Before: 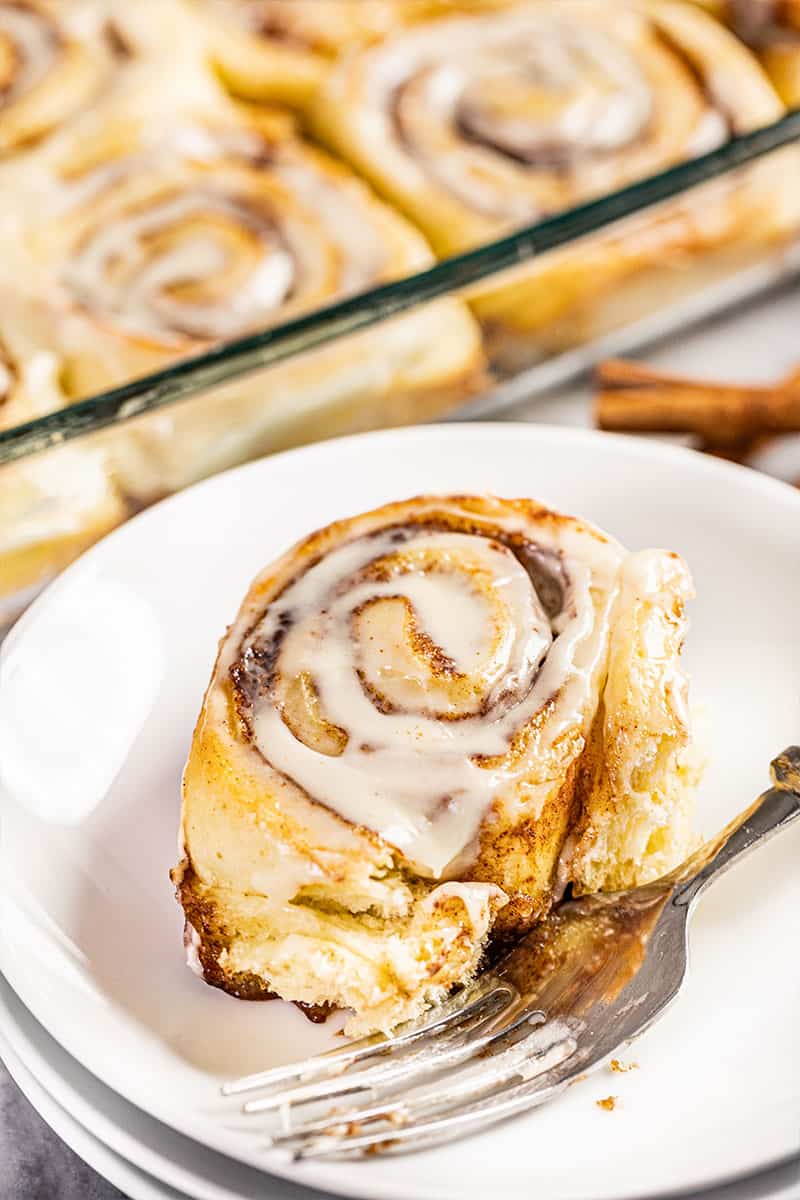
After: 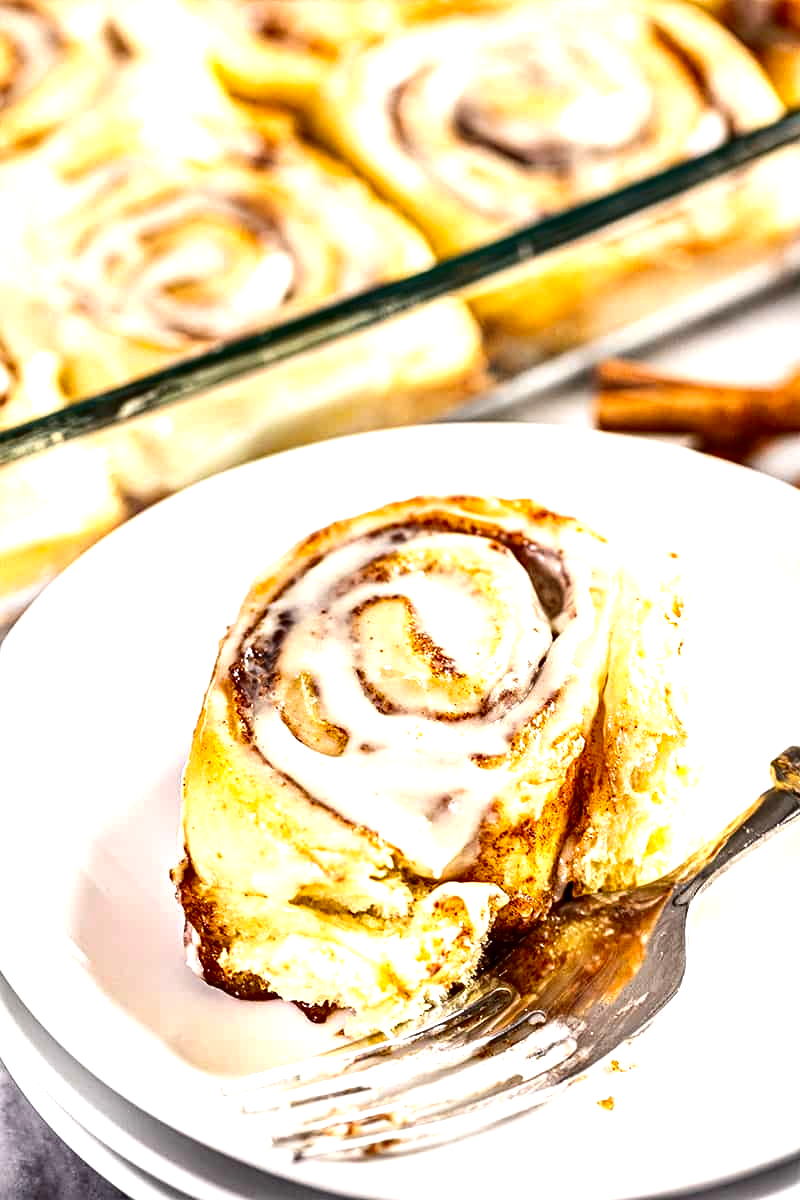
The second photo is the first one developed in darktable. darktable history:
contrast brightness saturation: contrast 0.1, brightness -0.258, saturation 0.137
exposure: black level correction 0, exposure 0.702 EV, compensate highlight preservation false
